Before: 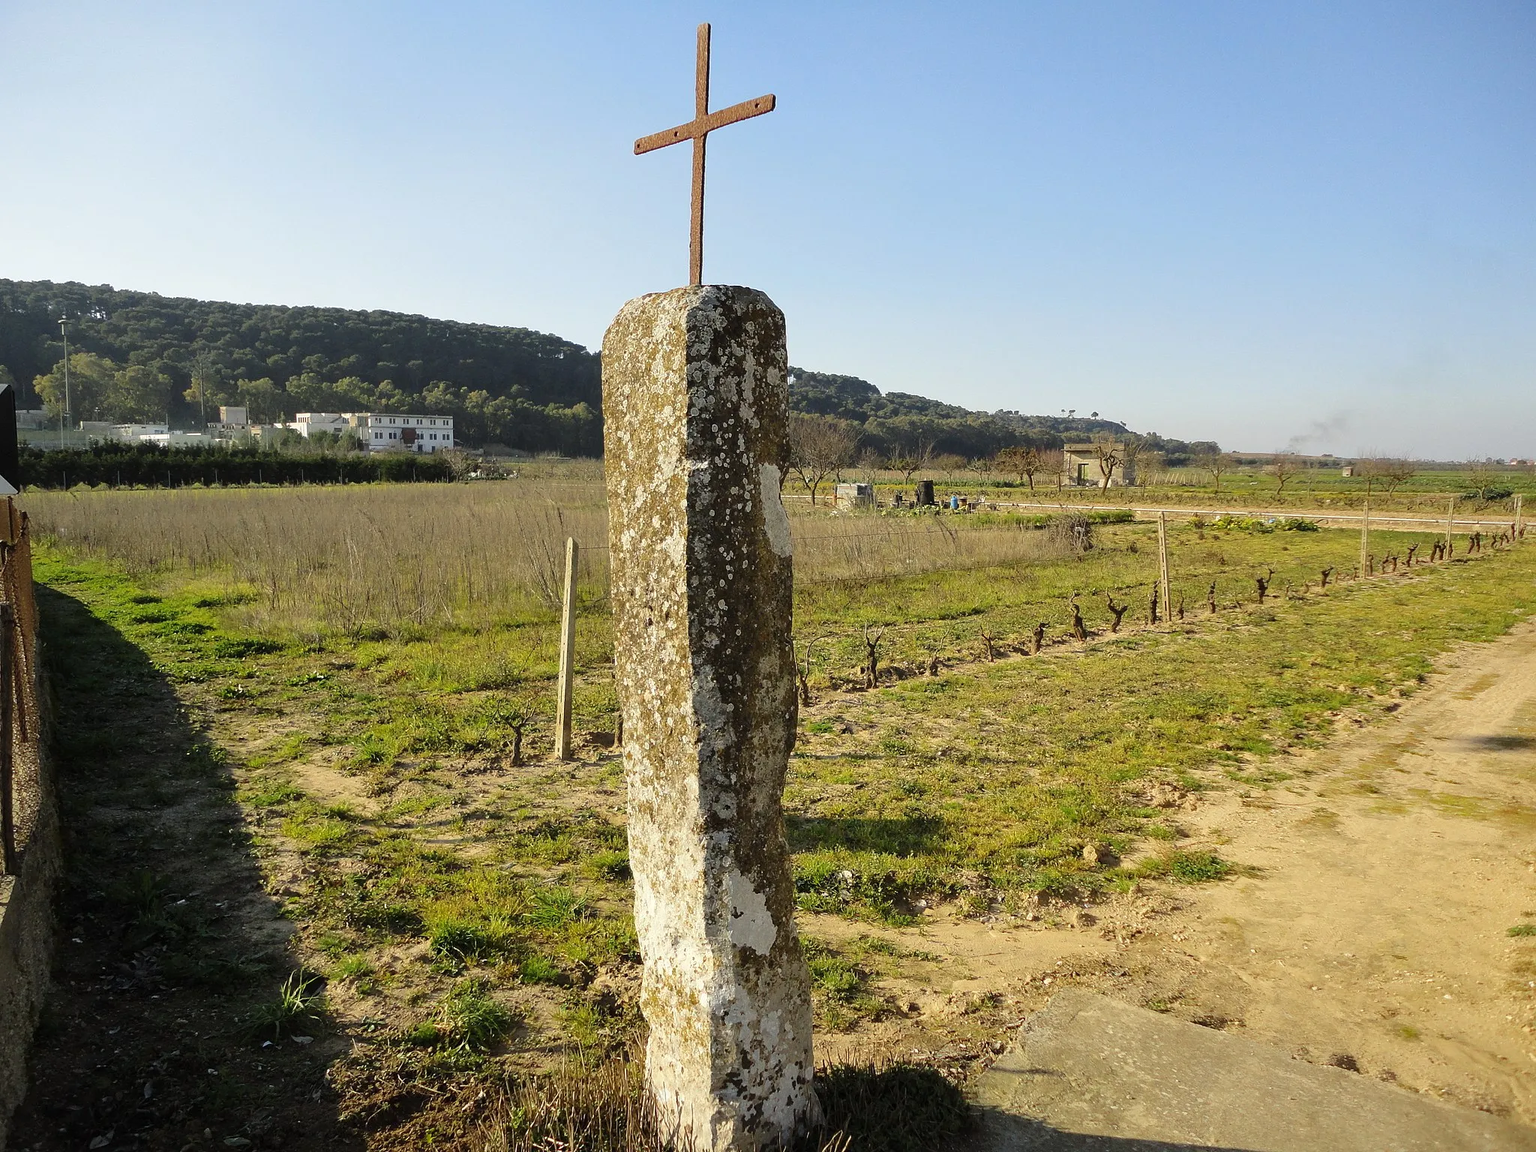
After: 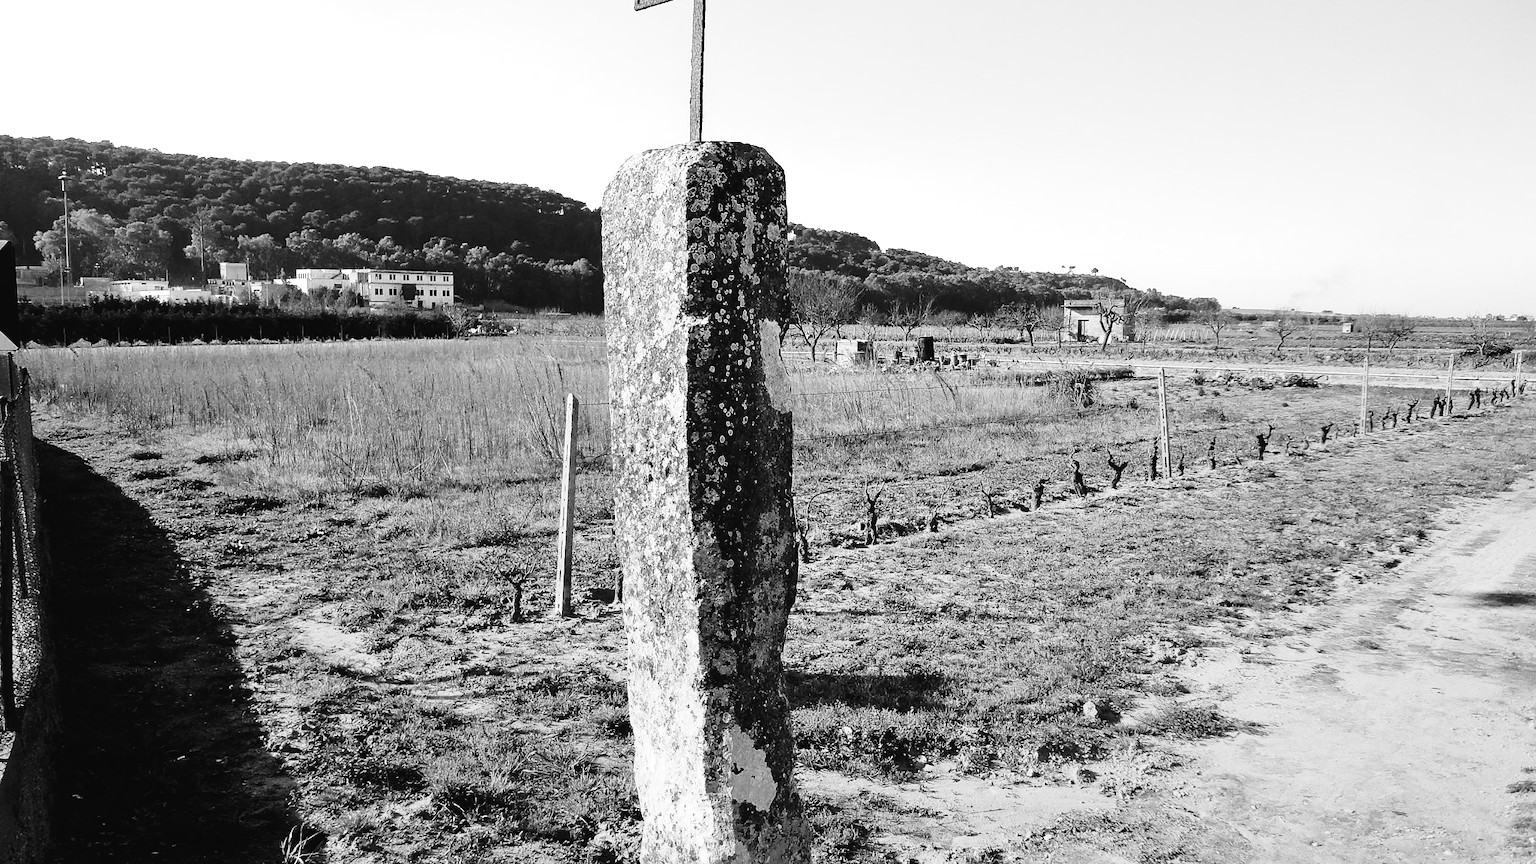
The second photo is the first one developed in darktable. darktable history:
monochrome: size 1
tone curve: curves: ch0 [(0, 0.024) (0.049, 0.038) (0.176, 0.162) (0.311, 0.337) (0.416, 0.471) (0.565, 0.658) (0.817, 0.911) (1, 1)]; ch1 [(0, 0) (0.351, 0.347) (0.446, 0.42) (0.481, 0.463) (0.504, 0.504) (0.522, 0.521) (0.546, 0.563) (0.622, 0.664) (0.728, 0.786) (1, 1)]; ch2 [(0, 0) (0.327, 0.324) (0.427, 0.413) (0.458, 0.444) (0.502, 0.504) (0.526, 0.539) (0.547, 0.581) (0.601, 0.61) (0.76, 0.765) (1, 1)], color space Lab, independent channels, preserve colors none
contrast brightness saturation: contrast 0.19, brightness -0.11, saturation 0.21
exposure: exposure 0.574 EV, compensate highlight preservation false
crop and rotate: top 12.5%, bottom 12.5%
graduated density: rotation -180°, offset 27.42
